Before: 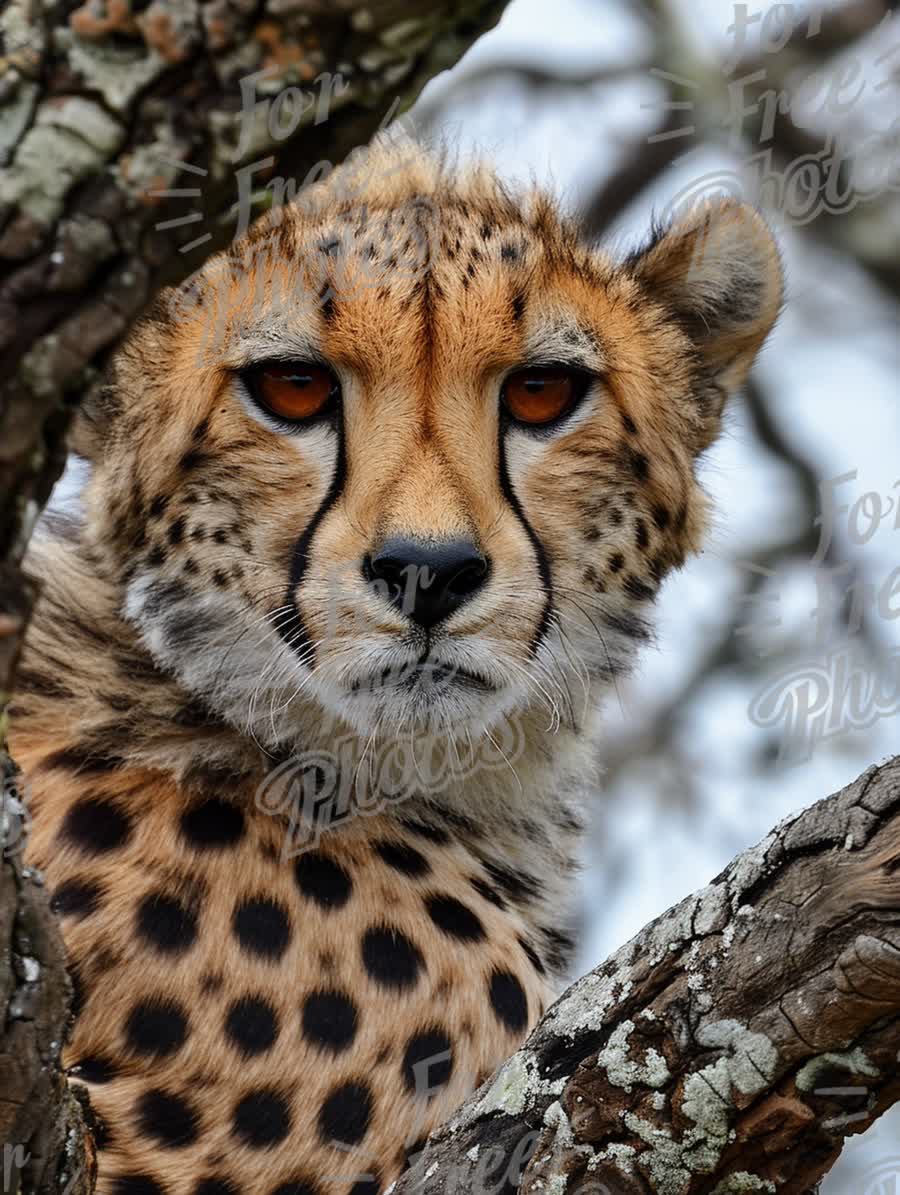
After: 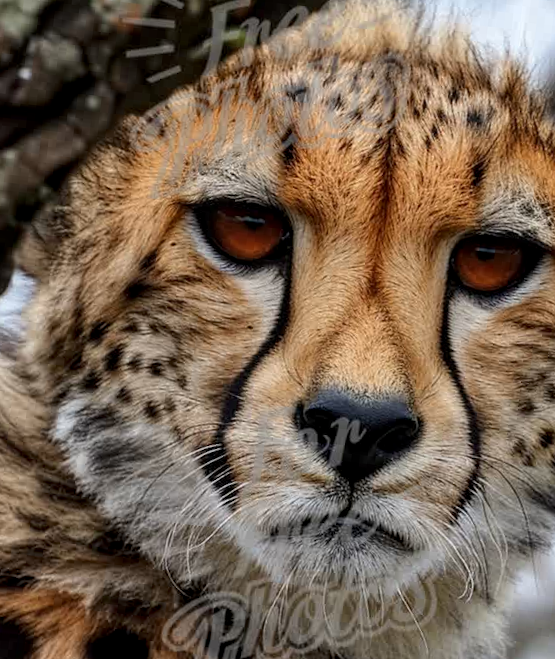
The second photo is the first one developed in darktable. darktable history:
local contrast: on, module defaults
crop and rotate: angle -6.32°, left 2.178%, top 6.698%, right 27.492%, bottom 30.361%
